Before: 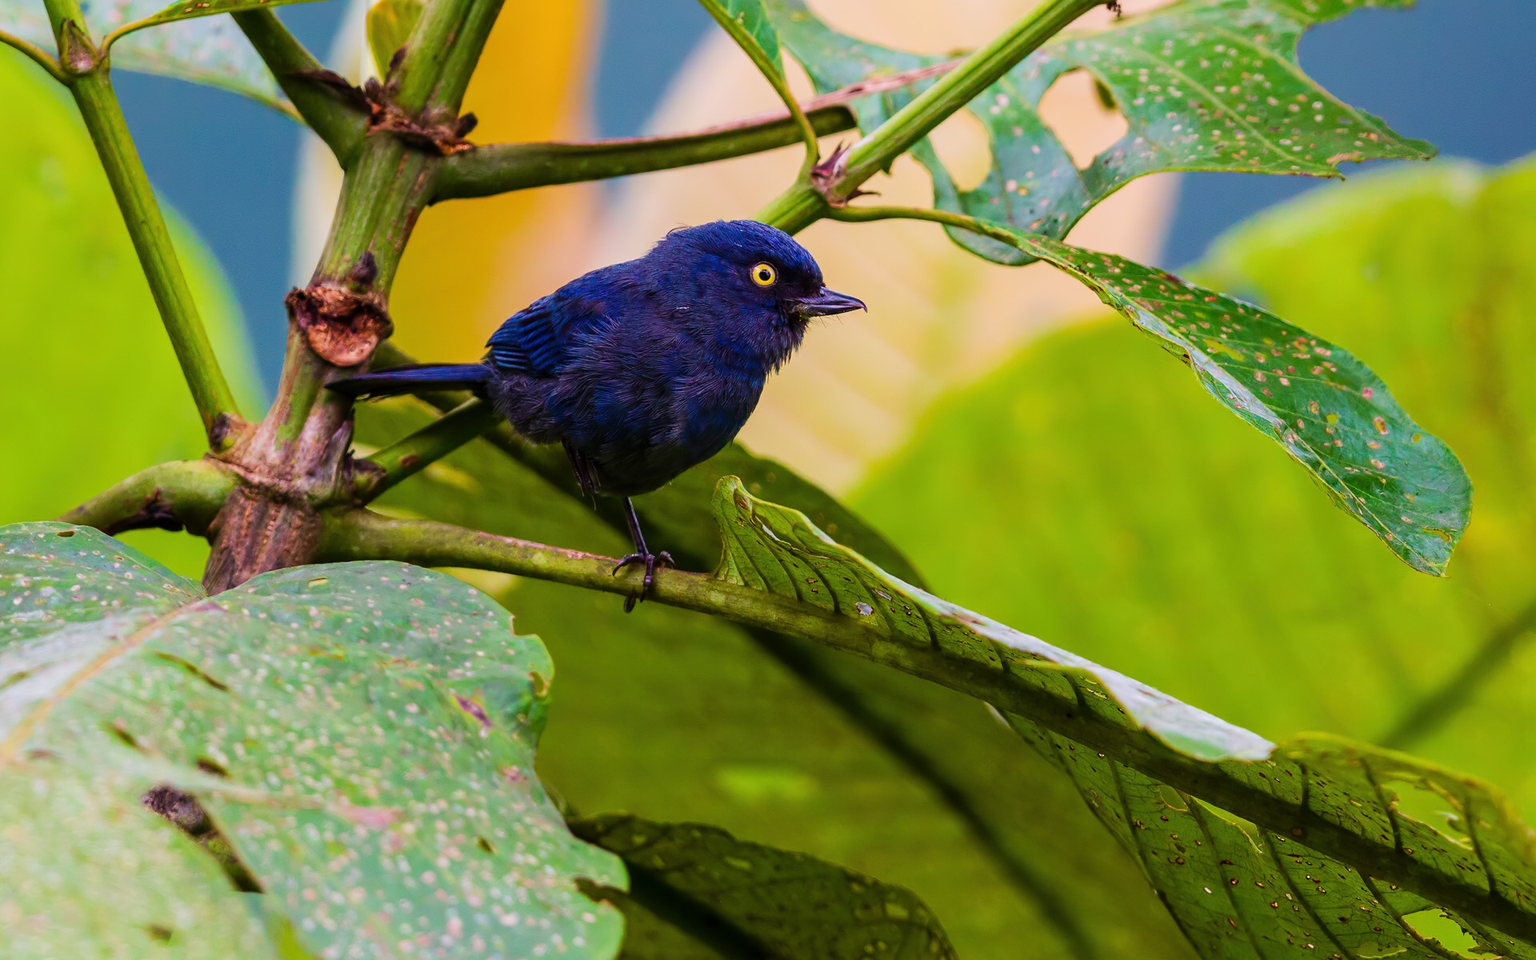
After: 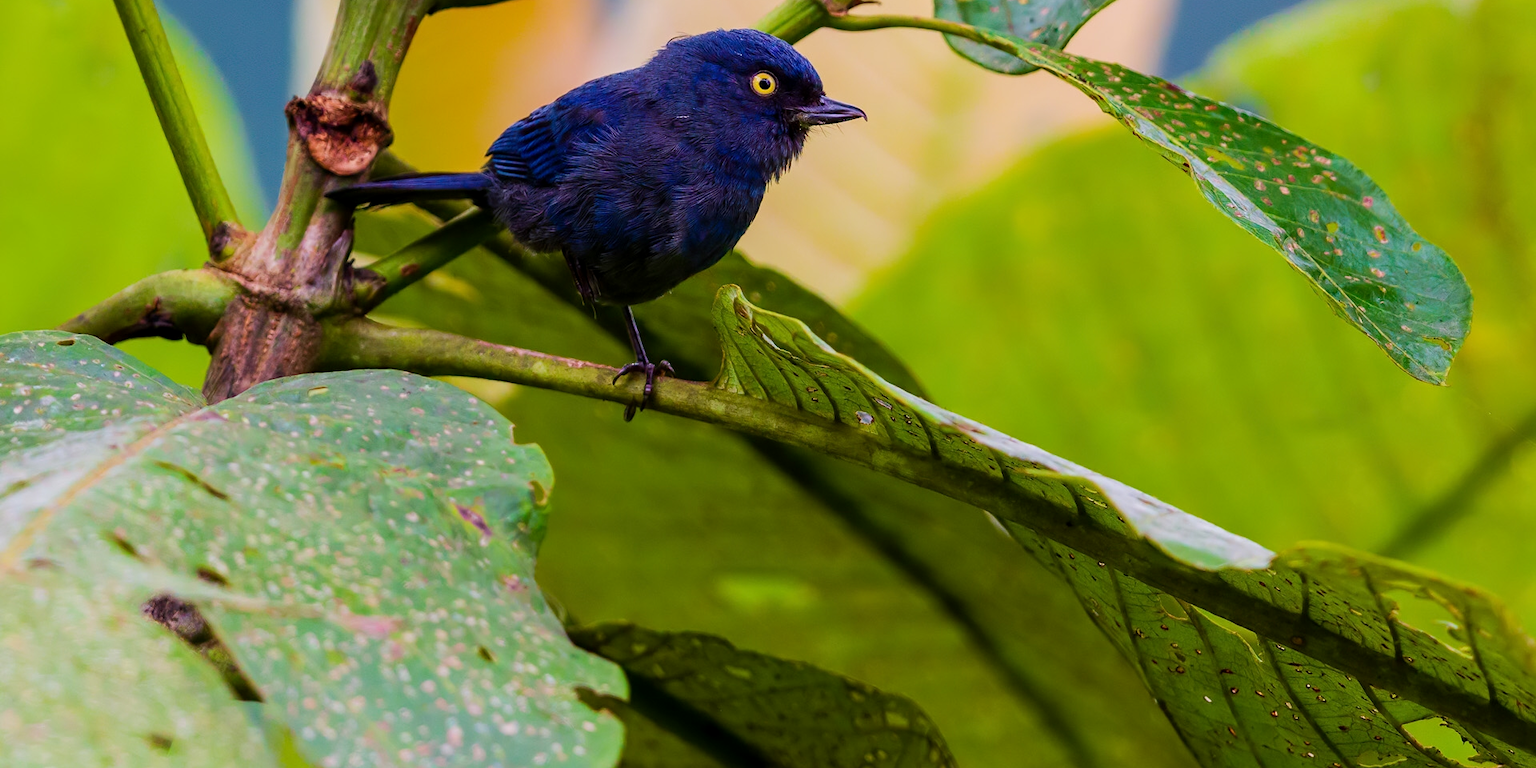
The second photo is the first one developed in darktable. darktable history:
crop and rotate: top 19.998%
exposure: black level correction 0.002, exposure -0.1 EV, compensate highlight preservation false
